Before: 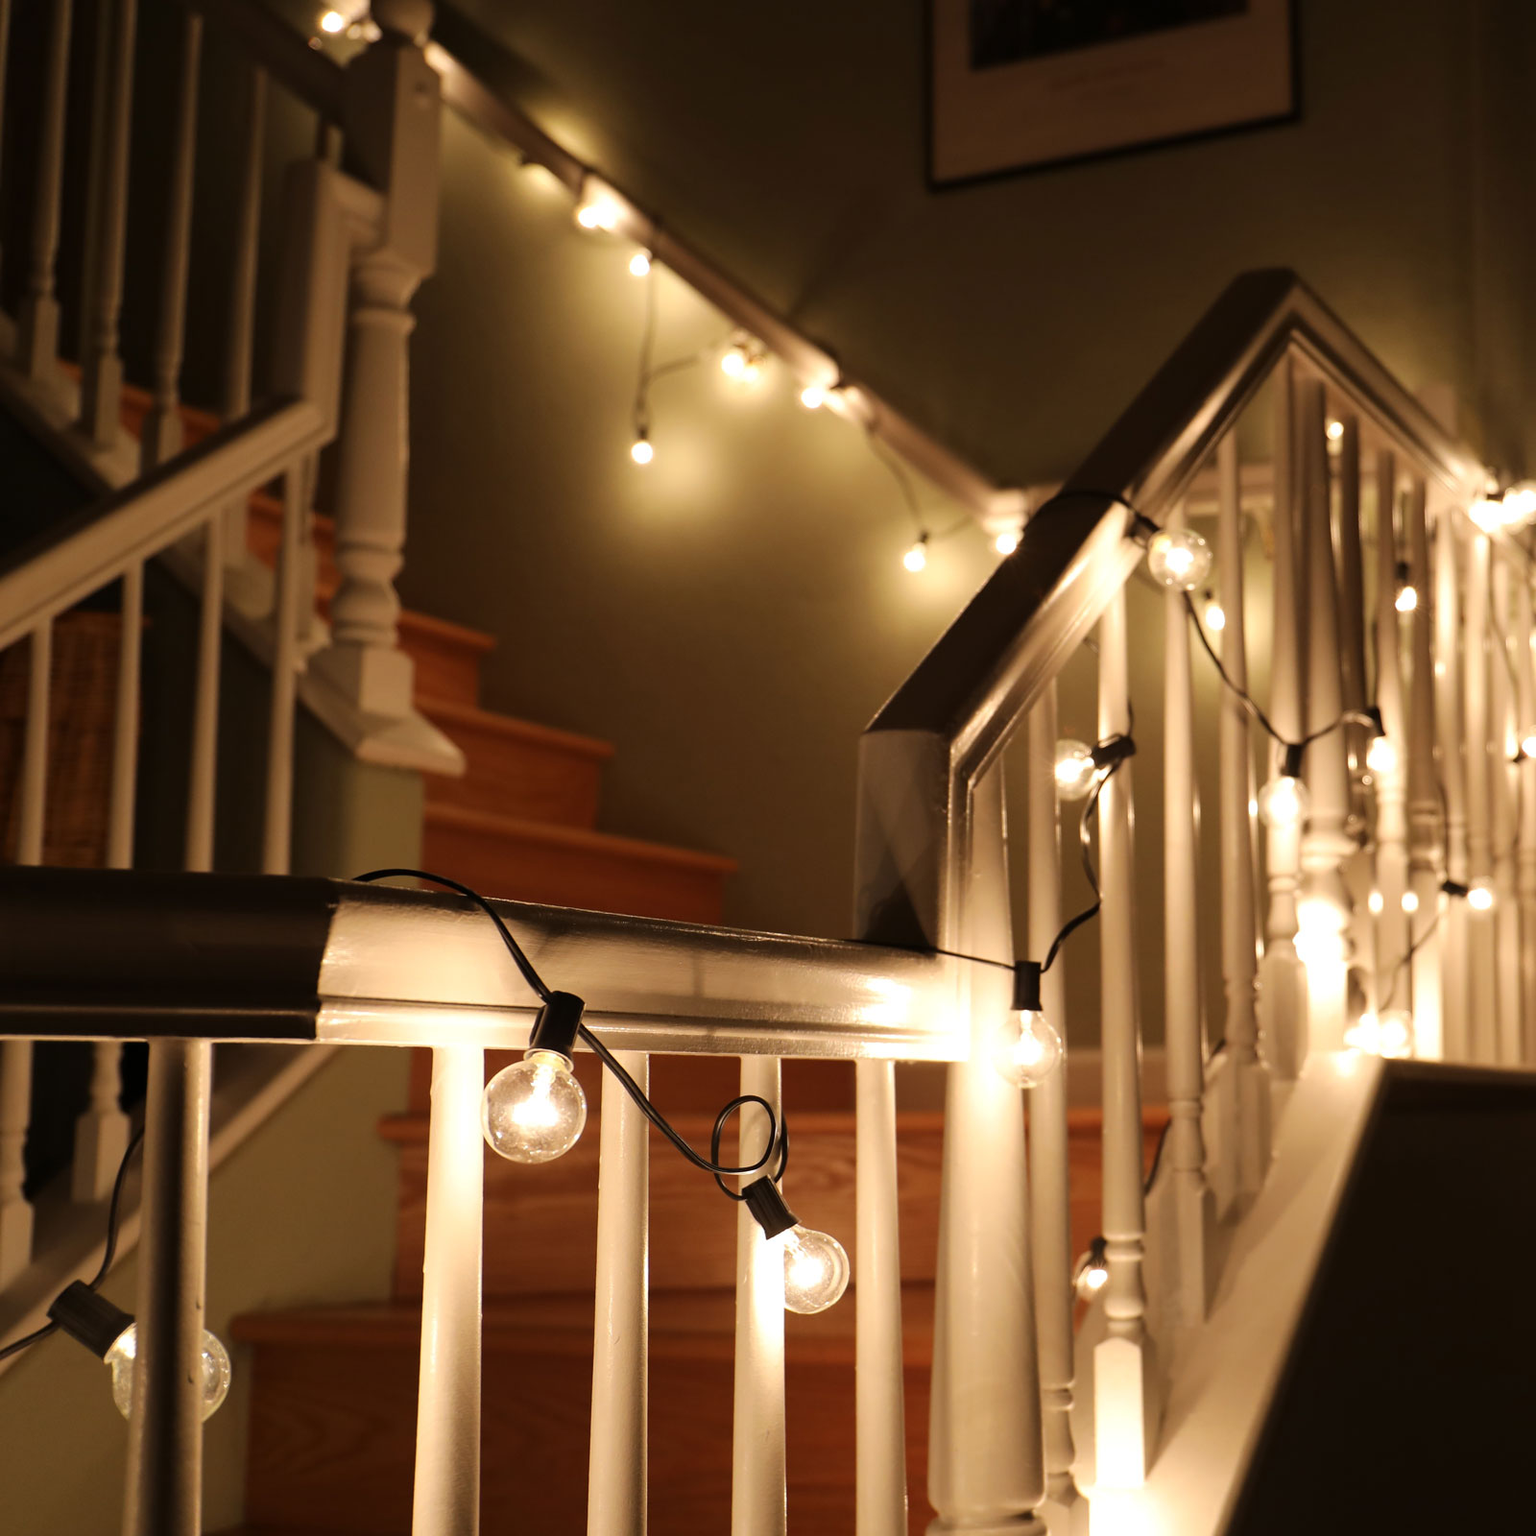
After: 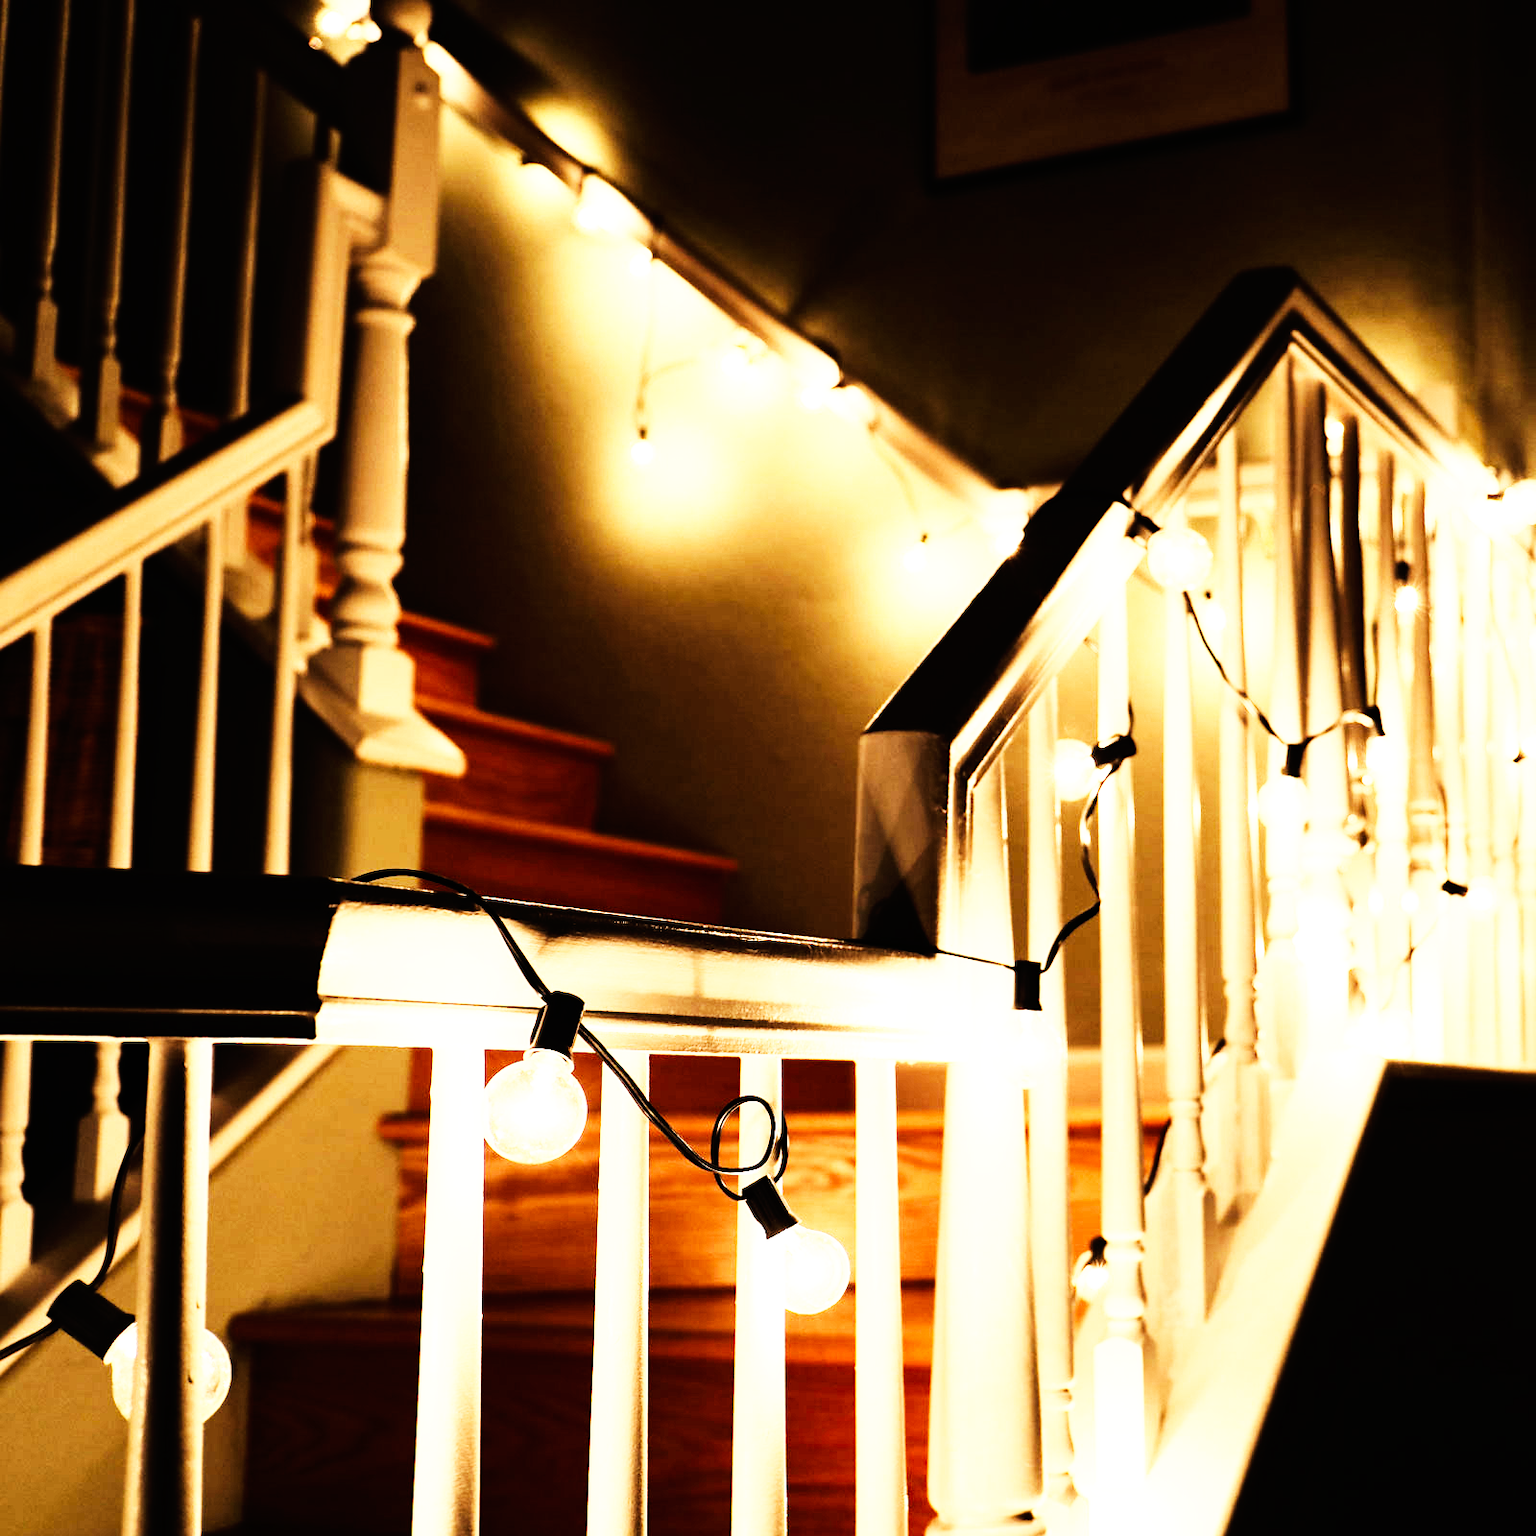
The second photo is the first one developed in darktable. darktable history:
contrast equalizer: octaves 7, y [[0.5, 0.502, 0.506, 0.511, 0.52, 0.537], [0.5 ×6], [0.505, 0.509, 0.518, 0.534, 0.553, 0.561], [0 ×6], [0 ×6]]
rgb curve: curves: ch0 [(0, 0) (0.21, 0.15) (0.24, 0.21) (0.5, 0.75) (0.75, 0.96) (0.89, 0.99) (1, 1)]; ch1 [(0, 0.02) (0.21, 0.13) (0.25, 0.2) (0.5, 0.67) (0.75, 0.9) (0.89, 0.97) (1, 1)]; ch2 [(0, 0.02) (0.21, 0.13) (0.25, 0.2) (0.5, 0.67) (0.75, 0.9) (0.89, 0.97) (1, 1)], compensate middle gray true
base curve: curves: ch0 [(0, 0) (0.007, 0.004) (0.027, 0.03) (0.046, 0.07) (0.207, 0.54) (0.442, 0.872) (0.673, 0.972) (1, 1)], preserve colors none
